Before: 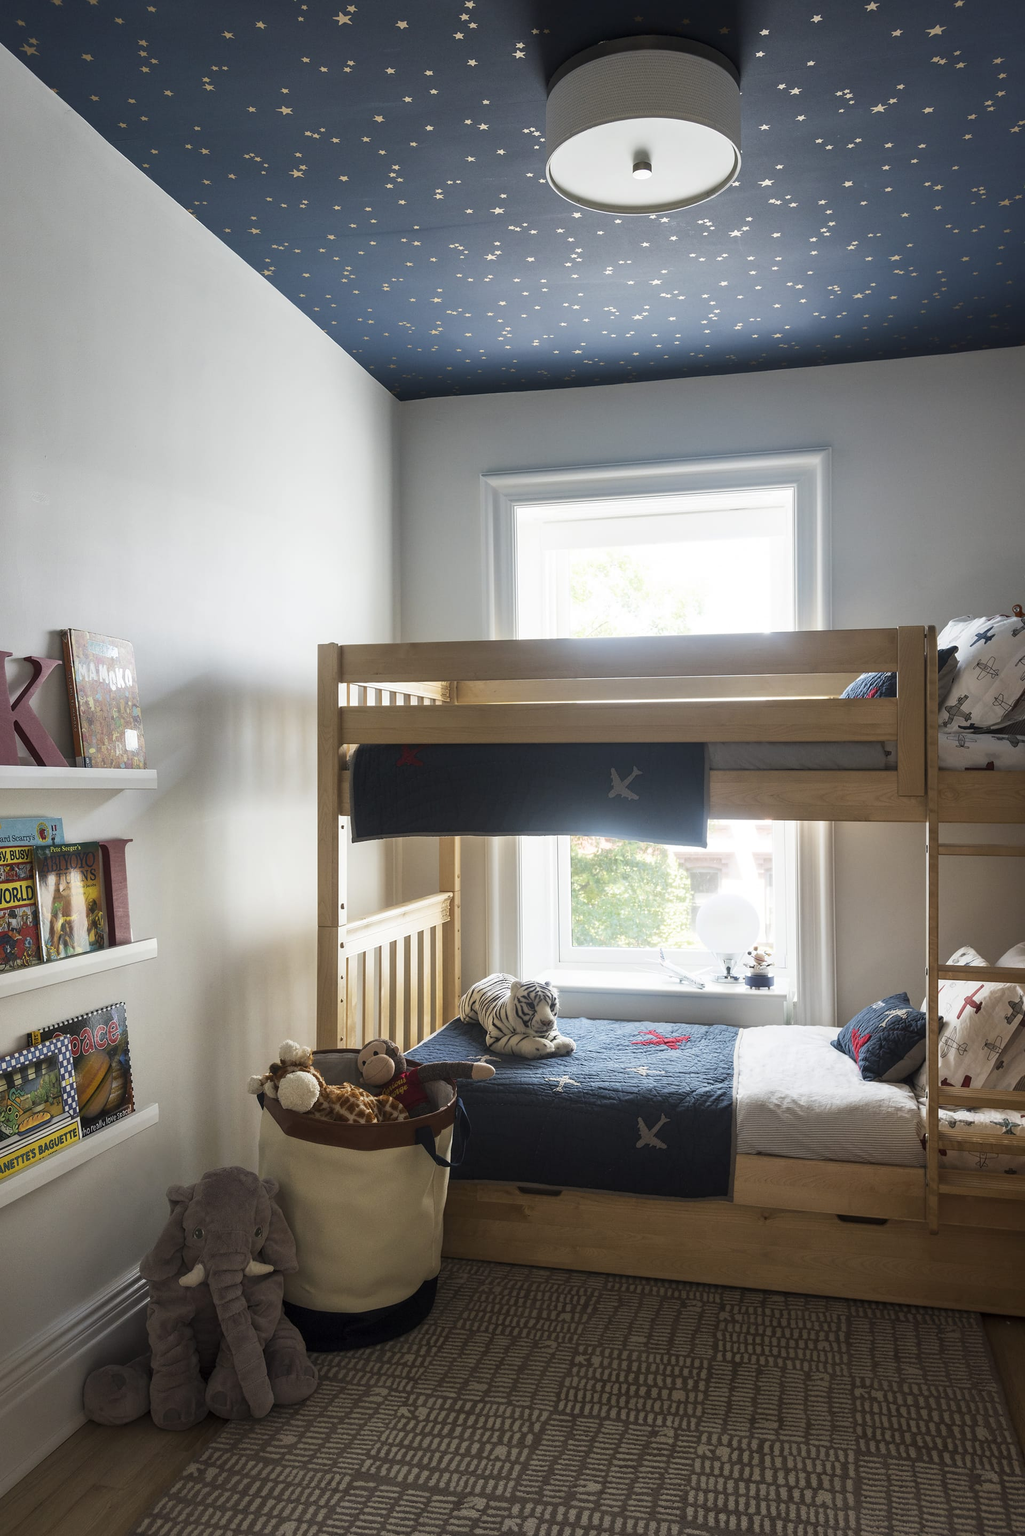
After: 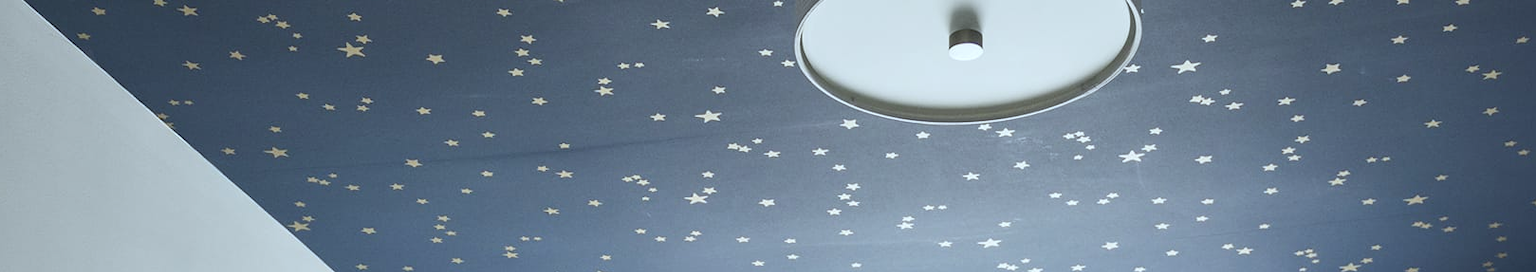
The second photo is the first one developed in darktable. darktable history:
crop and rotate: left 9.644%, top 9.491%, right 6.021%, bottom 80.509%
white balance: red 0.925, blue 1.046
